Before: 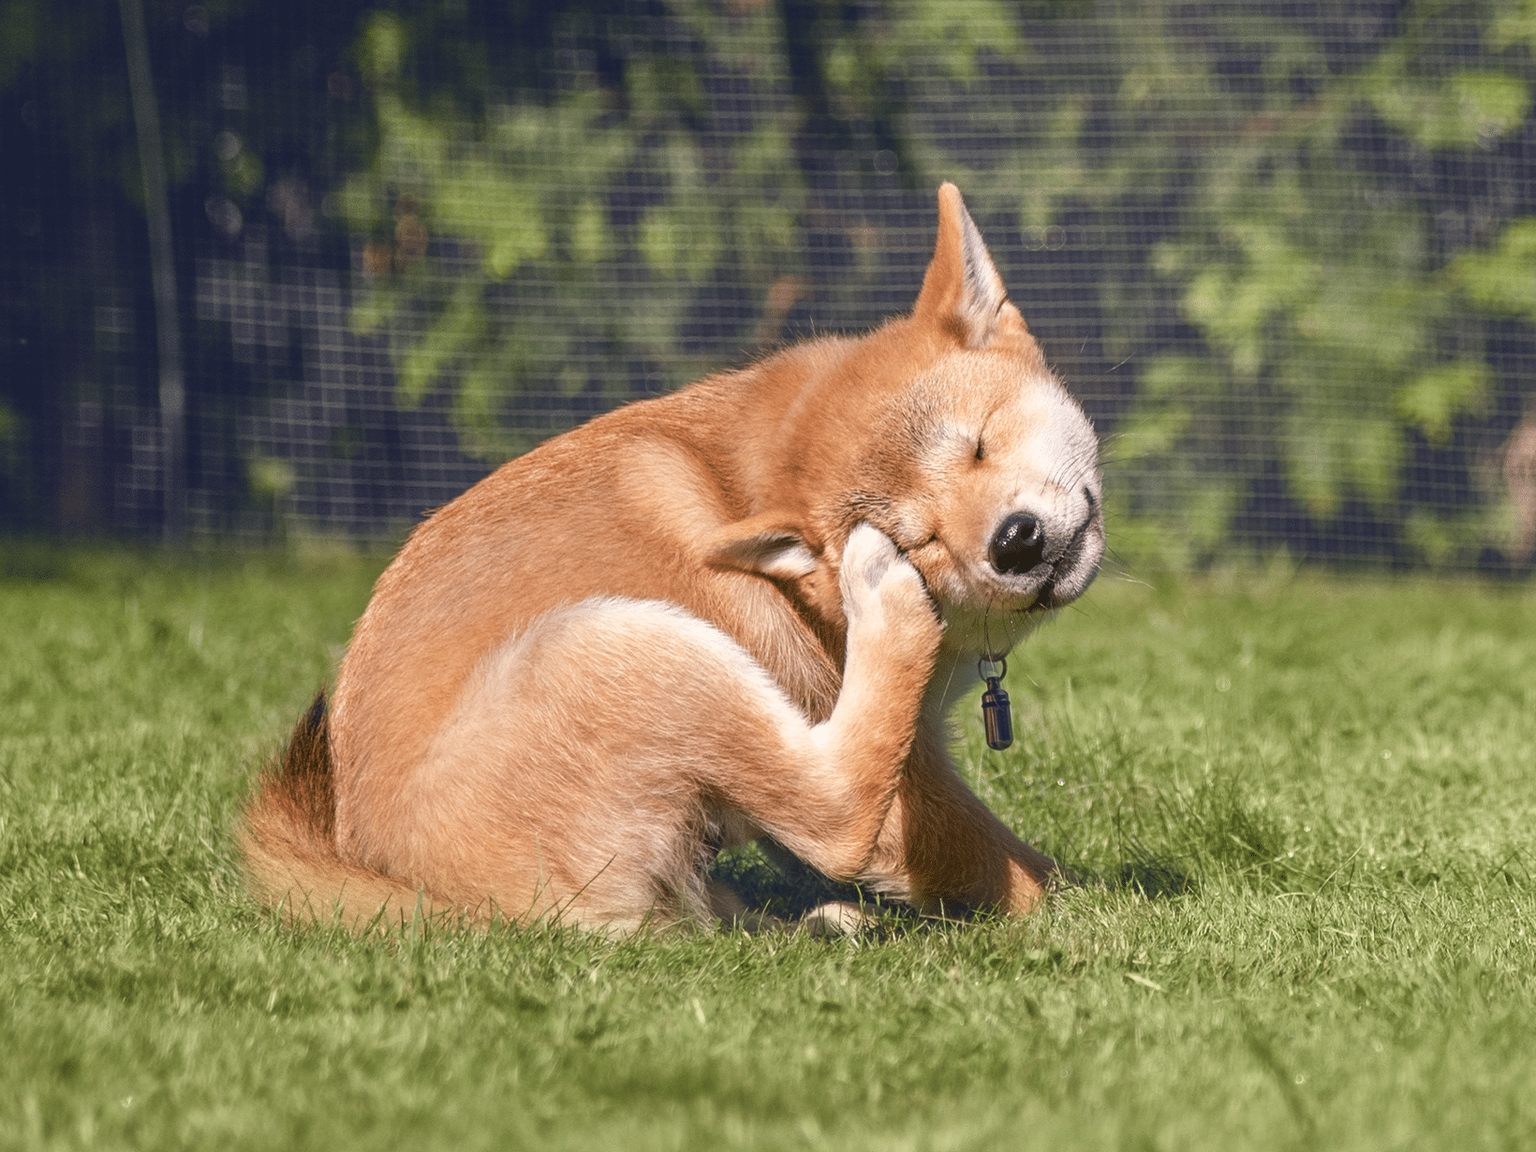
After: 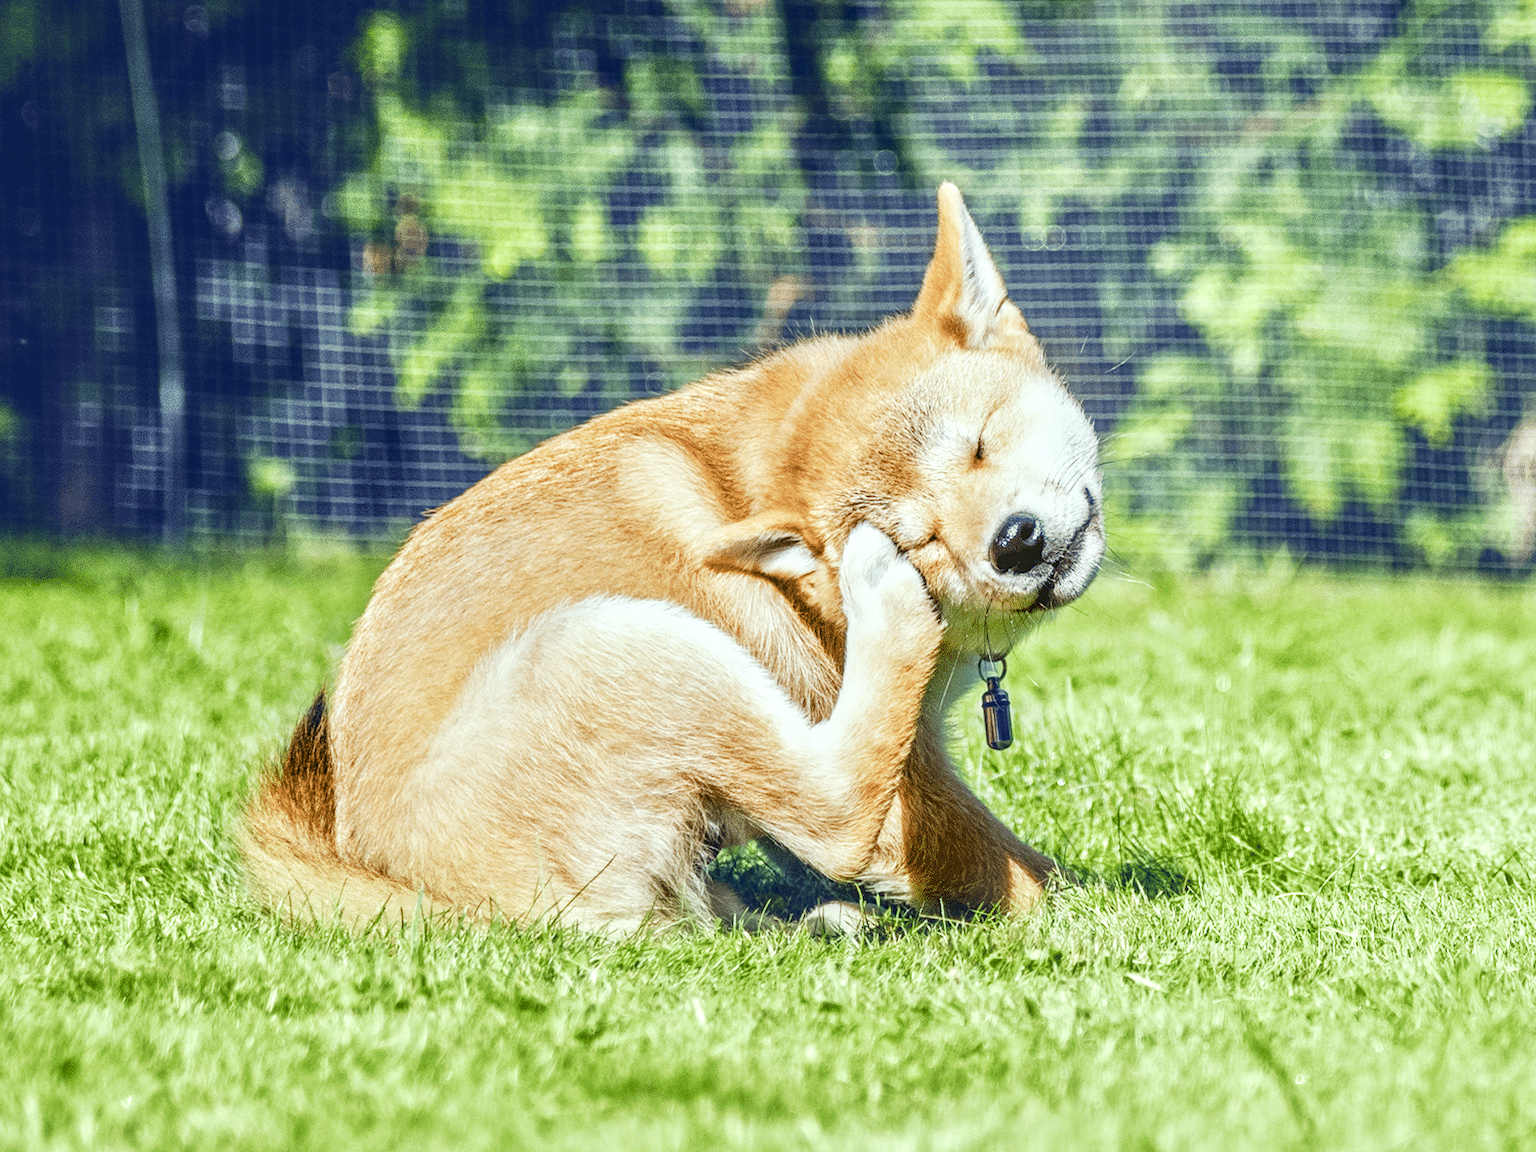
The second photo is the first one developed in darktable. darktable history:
base curve: curves: ch0 [(0, 0) (0.007, 0.004) (0.027, 0.03) (0.046, 0.07) (0.207, 0.54) (0.442, 0.872) (0.673, 0.972) (1, 1)], preserve colors none
tone equalizer: -8 EV -0.002 EV, -7 EV 0.005 EV, -6 EV -0.008 EV, -5 EV 0.007 EV, -4 EV -0.042 EV, -3 EV -0.233 EV, -2 EV -0.662 EV, -1 EV -0.983 EV, +0 EV -0.969 EV, smoothing diameter 2%, edges refinement/feathering 20, mask exposure compensation -1.57 EV, filter diffusion 5
local contrast: on, module defaults
color balance: mode lift, gamma, gain (sRGB), lift [0.997, 0.979, 1.021, 1.011], gamma [1, 1.084, 0.916, 0.998], gain [1, 0.87, 1.13, 1.101], contrast 4.55%, contrast fulcrum 38.24%, output saturation 104.09%
